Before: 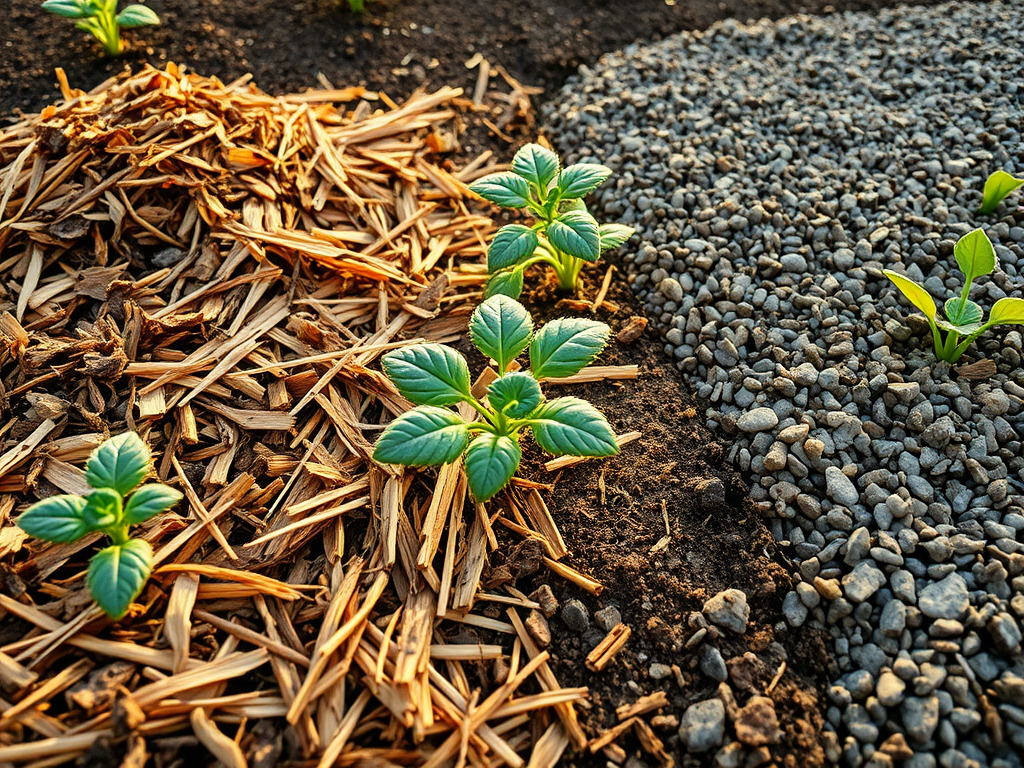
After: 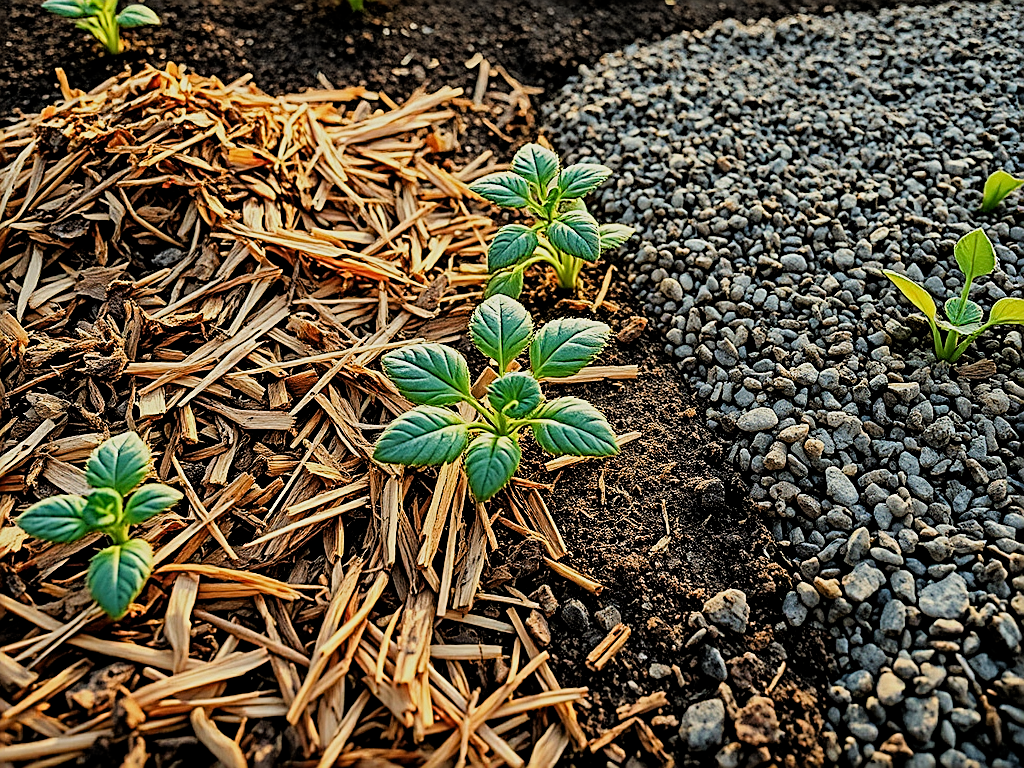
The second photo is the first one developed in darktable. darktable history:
filmic rgb: black relative exposure -7.56 EV, white relative exposure 4.6 EV, target black luminance 0%, hardness 3.57, latitude 50.37%, contrast 1.038, highlights saturation mix 9.93%, shadows ↔ highlights balance -0.174%
sharpen: amount 1.008
